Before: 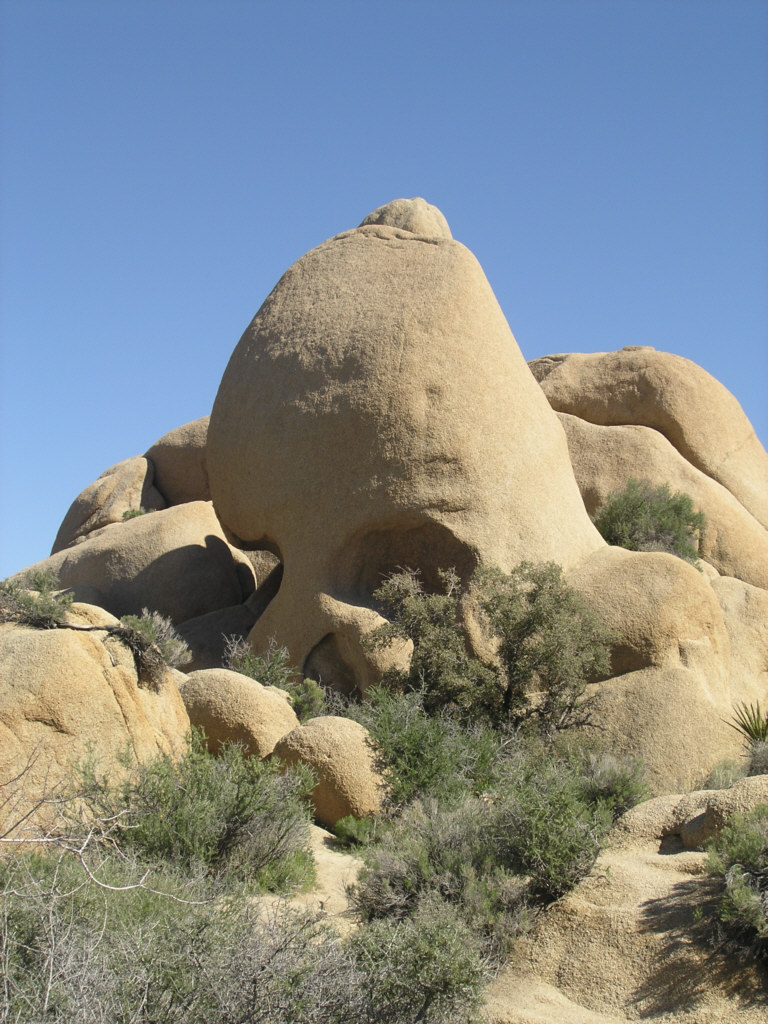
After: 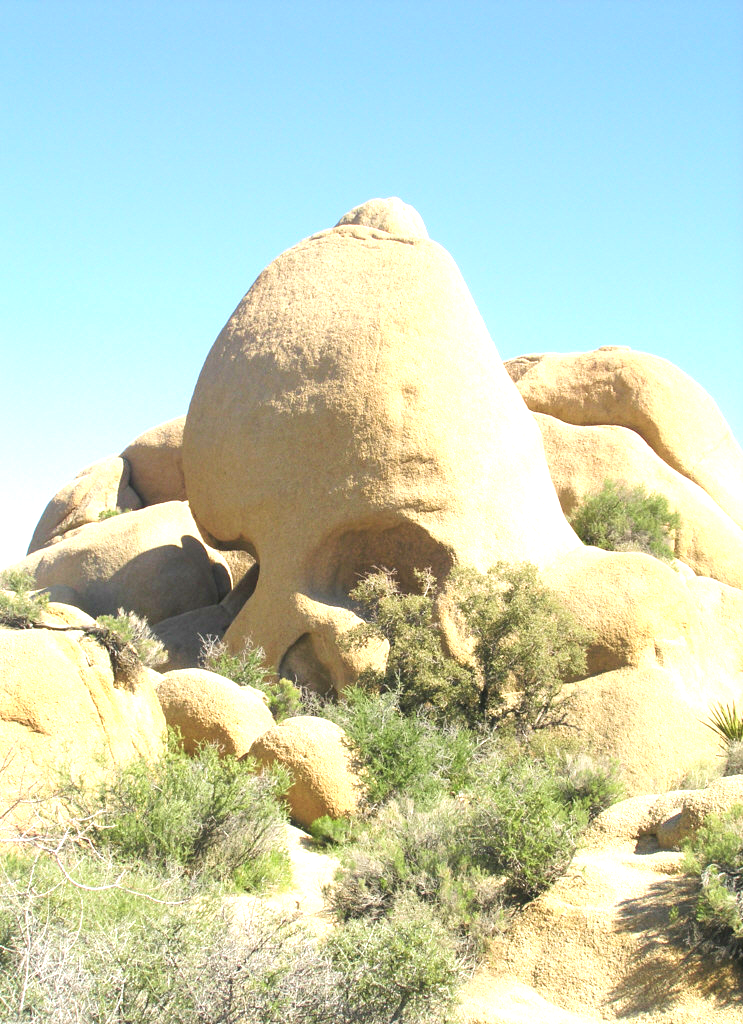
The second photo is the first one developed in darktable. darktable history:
crop and rotate: left 3.203%
contrast brightness saturation: contrast 0.072, brightness 0.07, saturation 0.184
exposure: black level correction 0, exposure 1.38 EV, compensate highlight preservation false
velvia: on, module defaults
